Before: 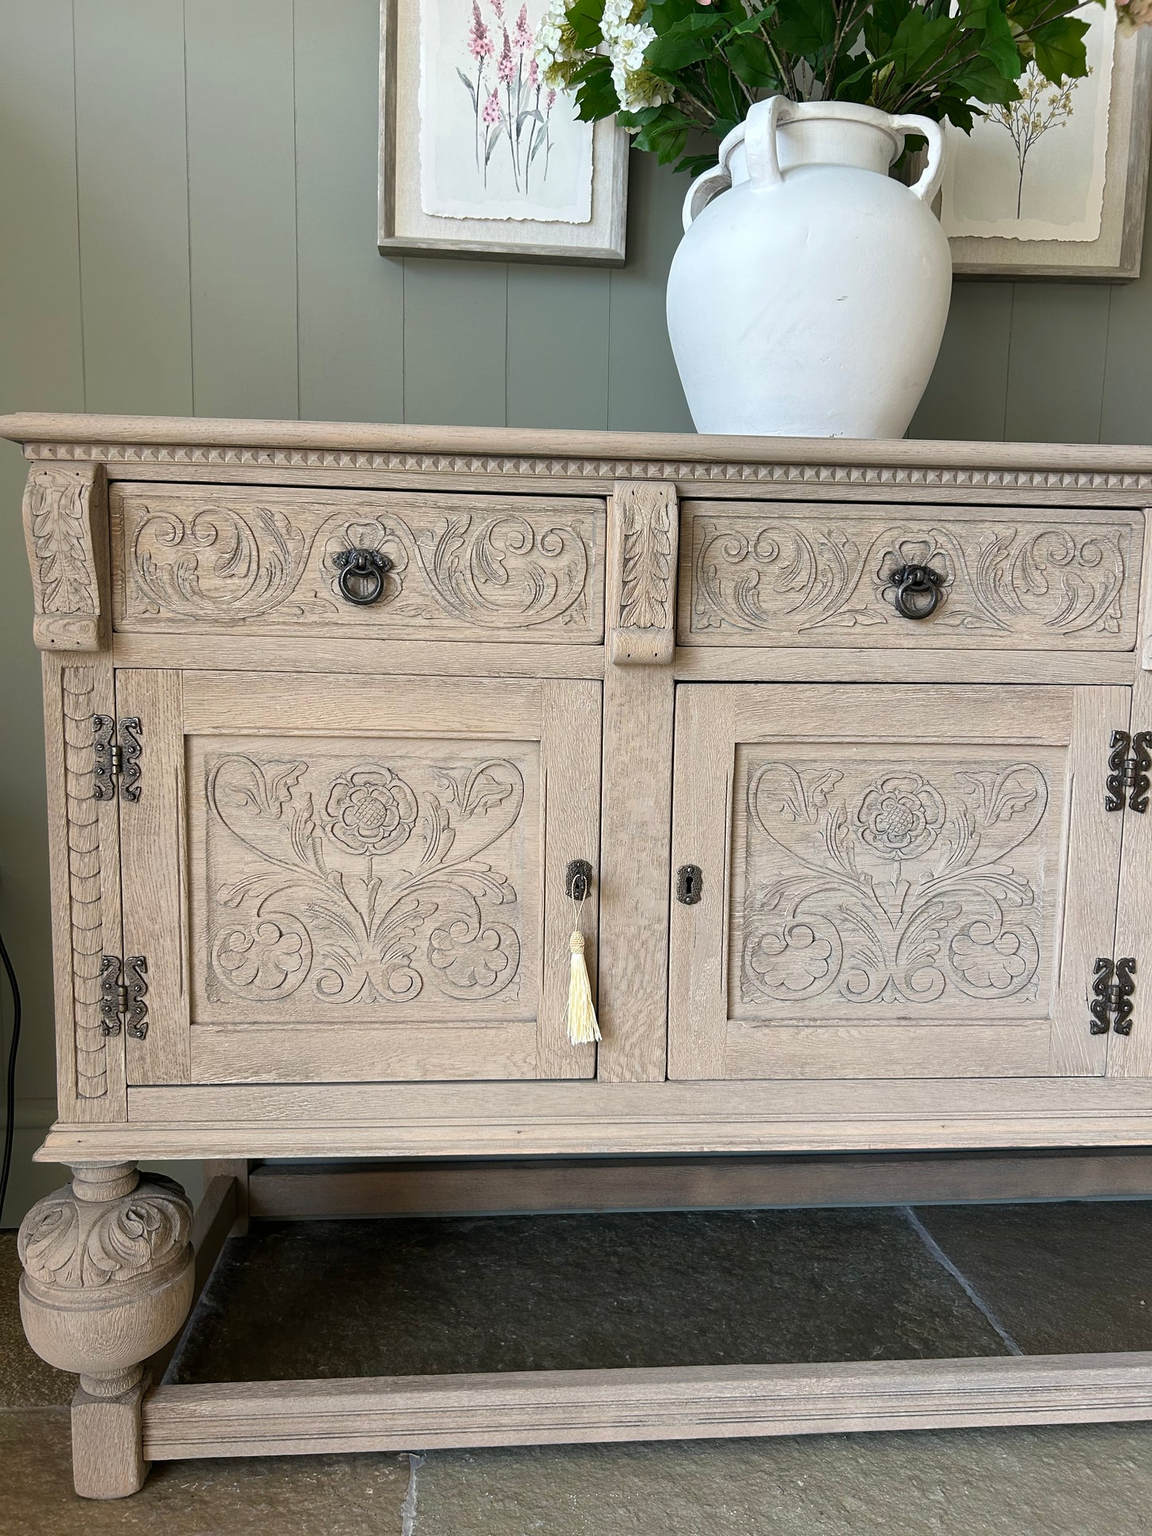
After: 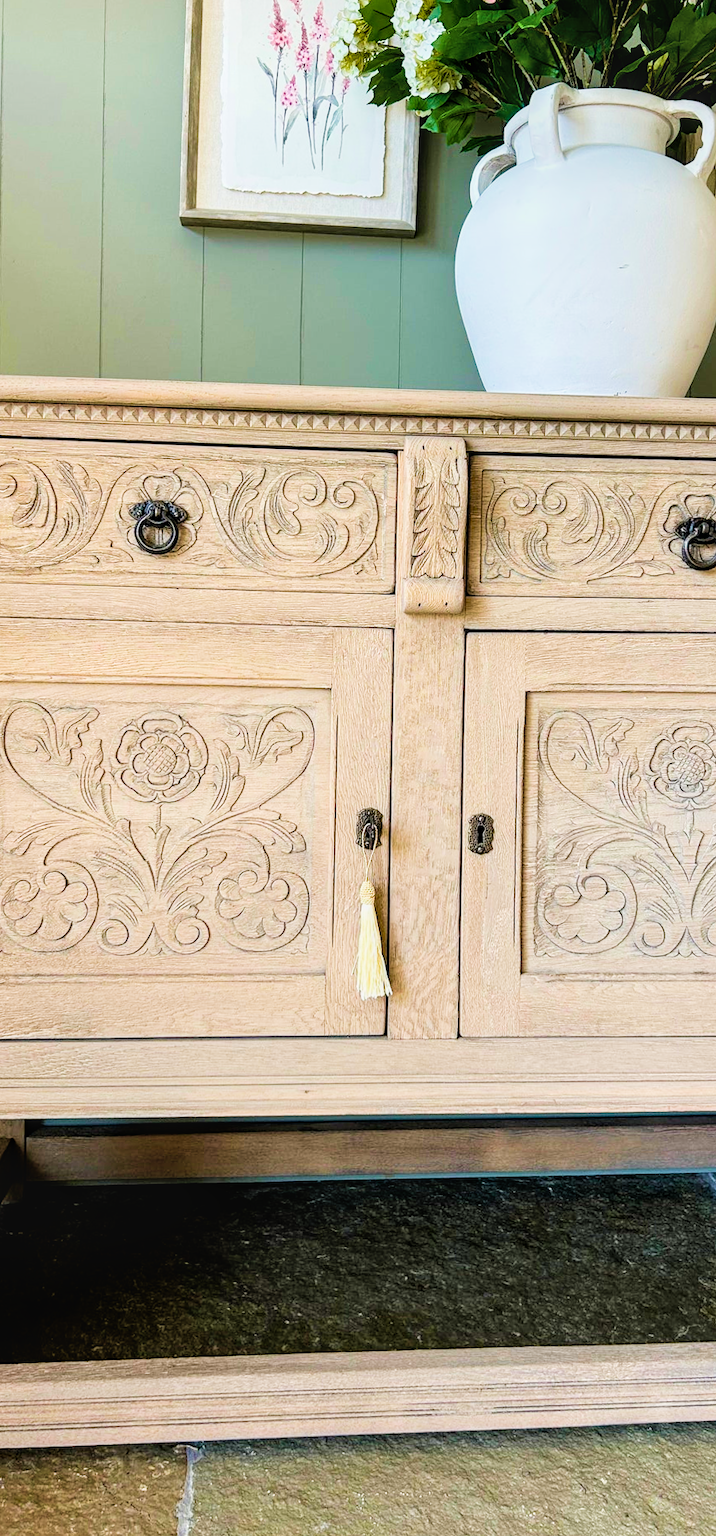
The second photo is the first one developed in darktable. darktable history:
color balance rgb: perceptual saturation grading › global saturation 20%, perceptual saturation grading › highlights -25%, perceptual saturation grading › shadows 25%, global vibrance 50%
crop and rotate: left 15.754%, right 17.579%
exposure: exposure 0.7 EV, compensate highlight preservation false
velvia: strength 50%
rotate and perspective: rotation 0.215°, lens shift (vertical) -0.139, crop left 0.069, crop right 0.939, crop top 0.002, crop bottom 0.996
filmic rgb: black relative exposure -5 EV, hardness 2.88, contrast 1.3, highlights saturation mix -30%
local contrast: on, module defaults
